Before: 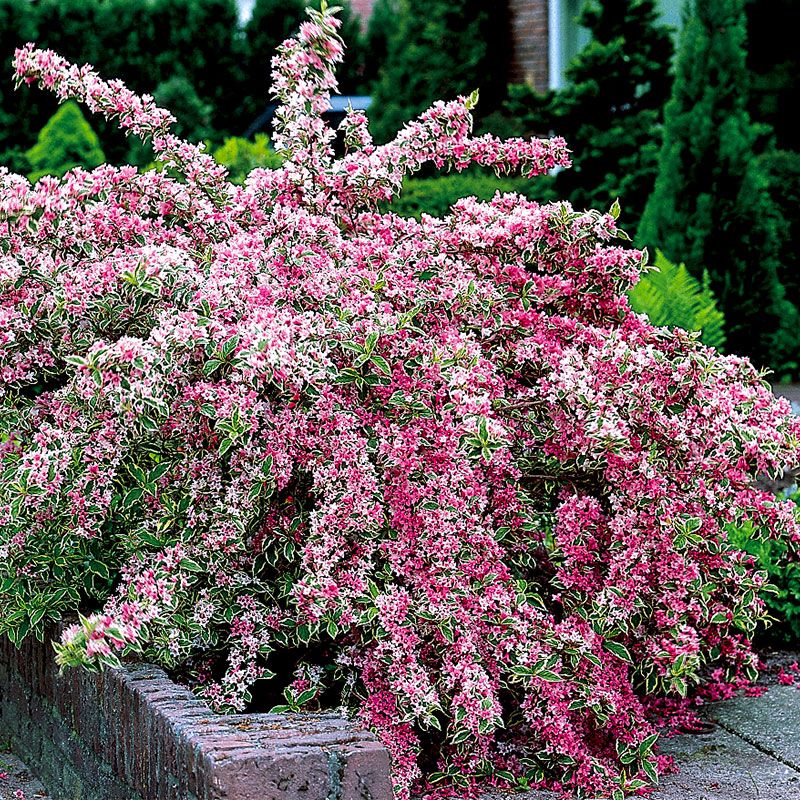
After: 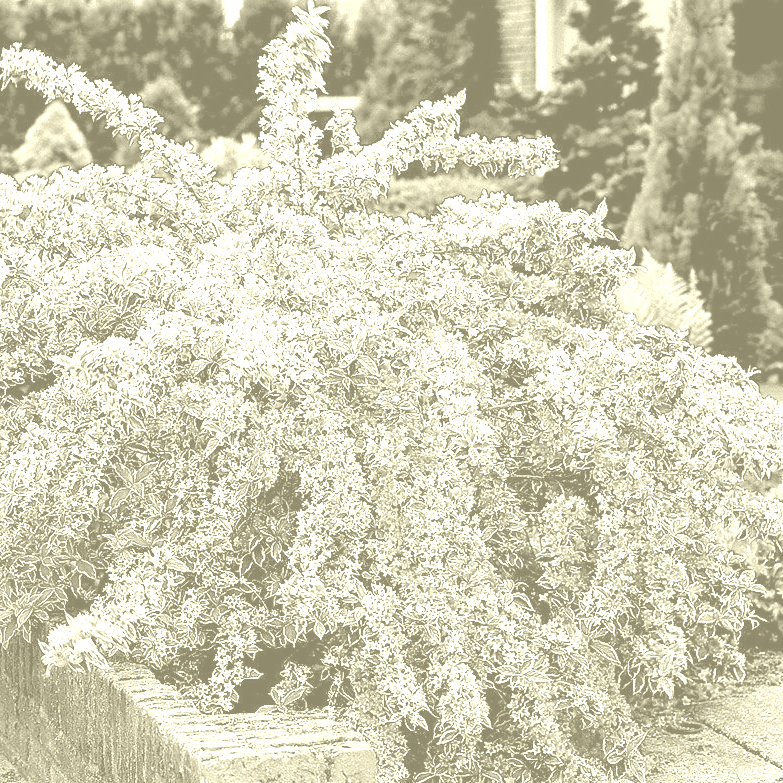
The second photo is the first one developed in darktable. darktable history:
exposure: black level correction 0, exposure 1.45 EV, compensate exposure bias true, compensate highlight preservation false
crop: left 1.743%, right 0.268%, bottom 2.011%
colorize: hue 43.2°, saturation 40%, version 1
